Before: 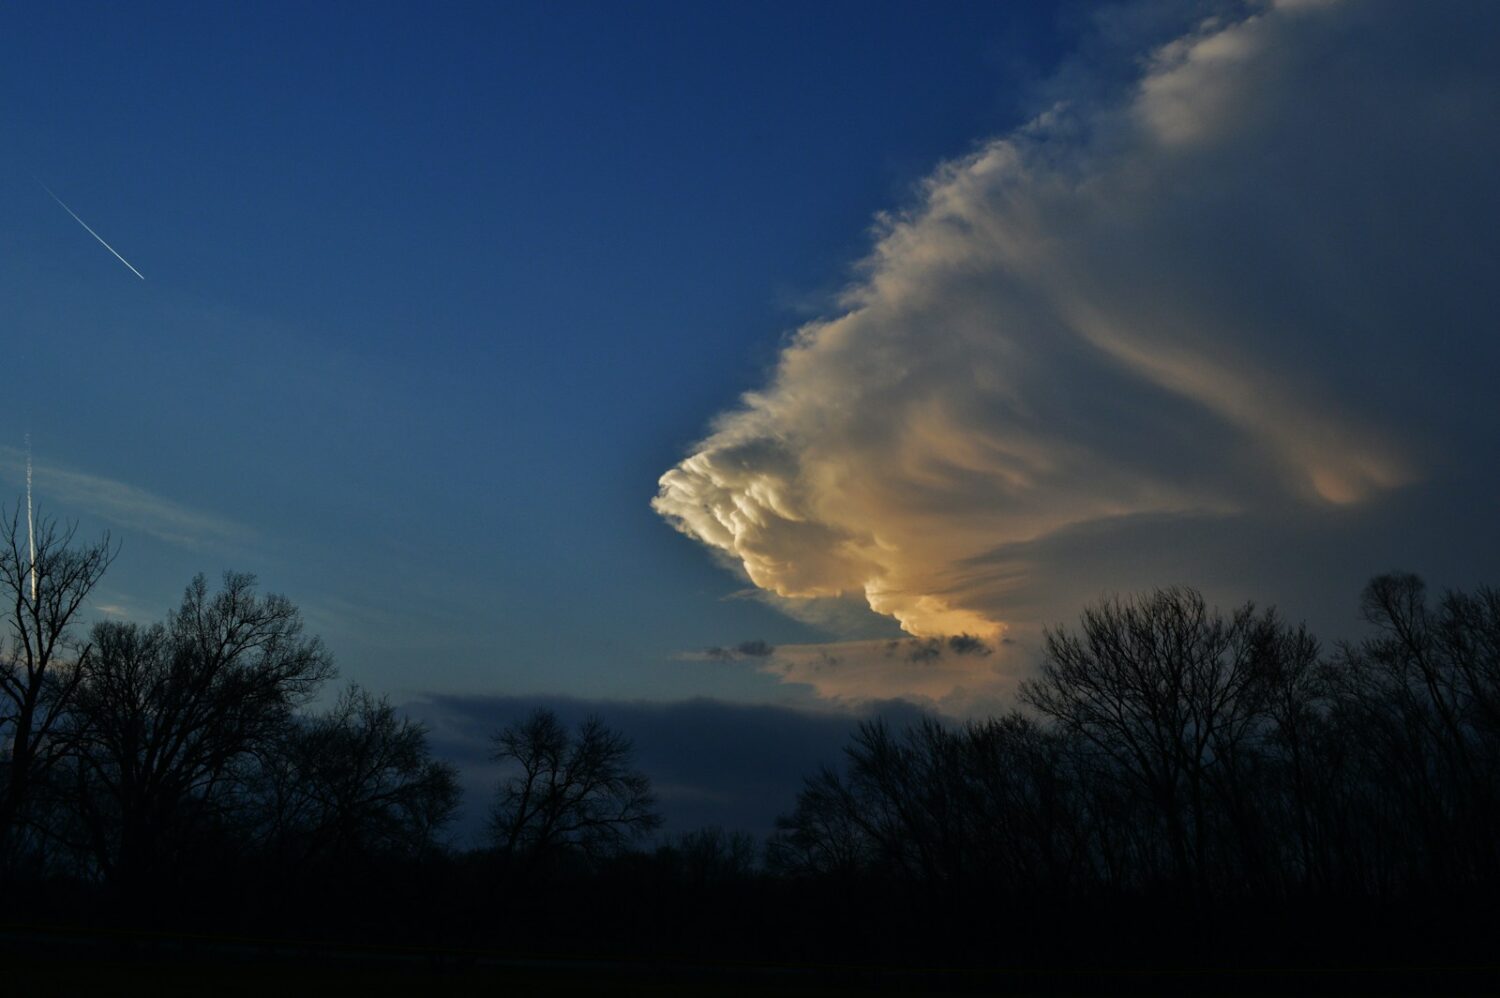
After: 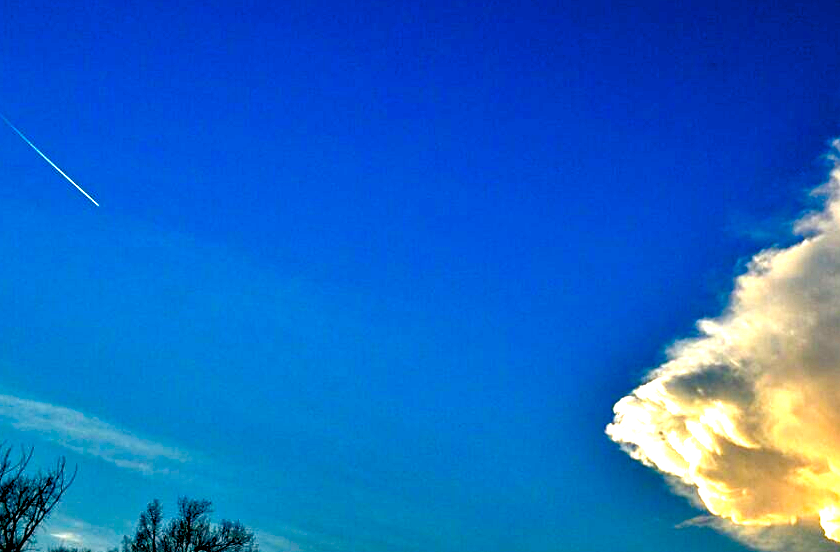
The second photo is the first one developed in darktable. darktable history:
exposure: black level correction 0.015, exposure 1.779 EV, compensate highlight preservation false
sharpen: amount 0.208
contrast brightness saturation: brightness -0.253, saturation 0.204
color balance rgb: global offset › luminance -0.902%, perceptual saturation grading › global saturation 26.323%, perceptual saturation grading › highlights -28.154%, perceptual saturation grading › mid-tones 15.376%, perceptual saturation grading › shadows 33.186%, perceptual brilliance grading › highlights 9.765%, perceptual brilliance grading › mid-tones 5.782%, global vibrance 20%
crop and rotate: left 3.026%, top 7.412%, right 40.952%, bottom 37.216%
